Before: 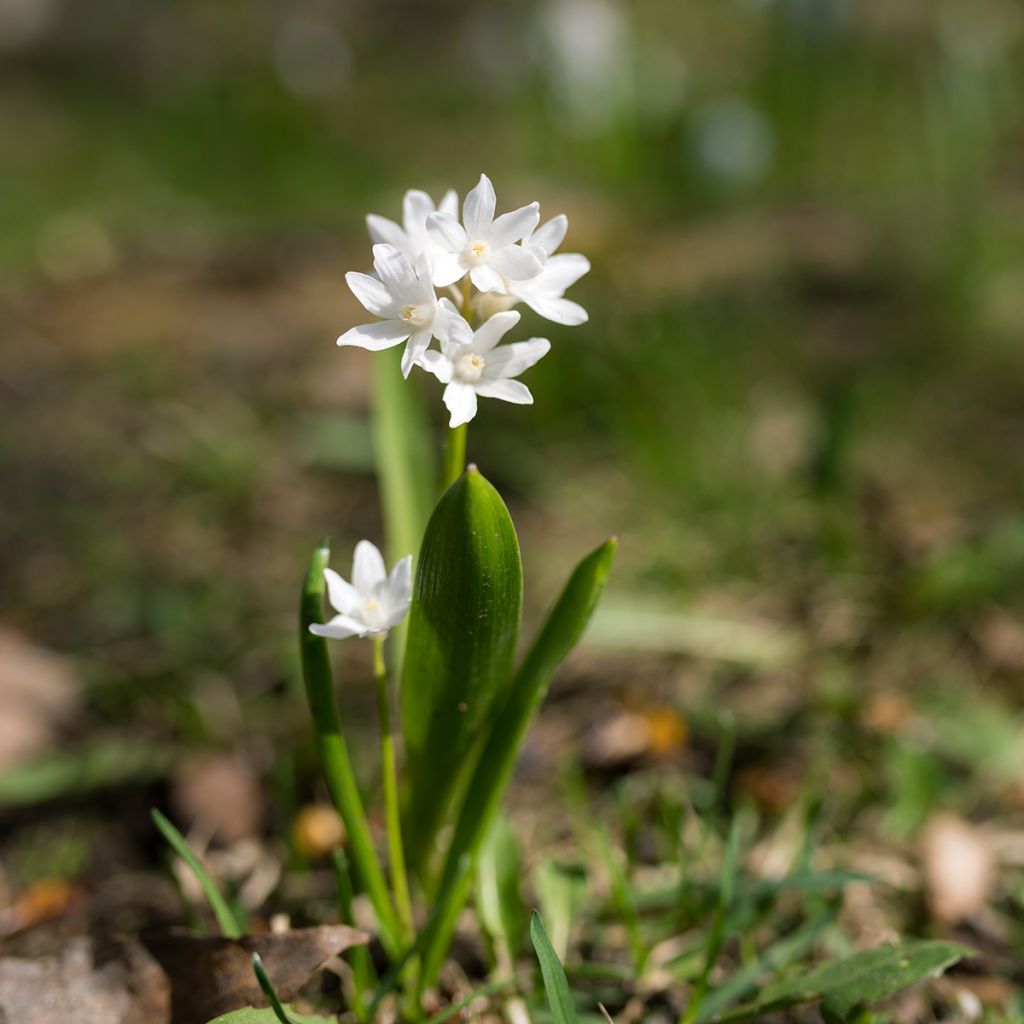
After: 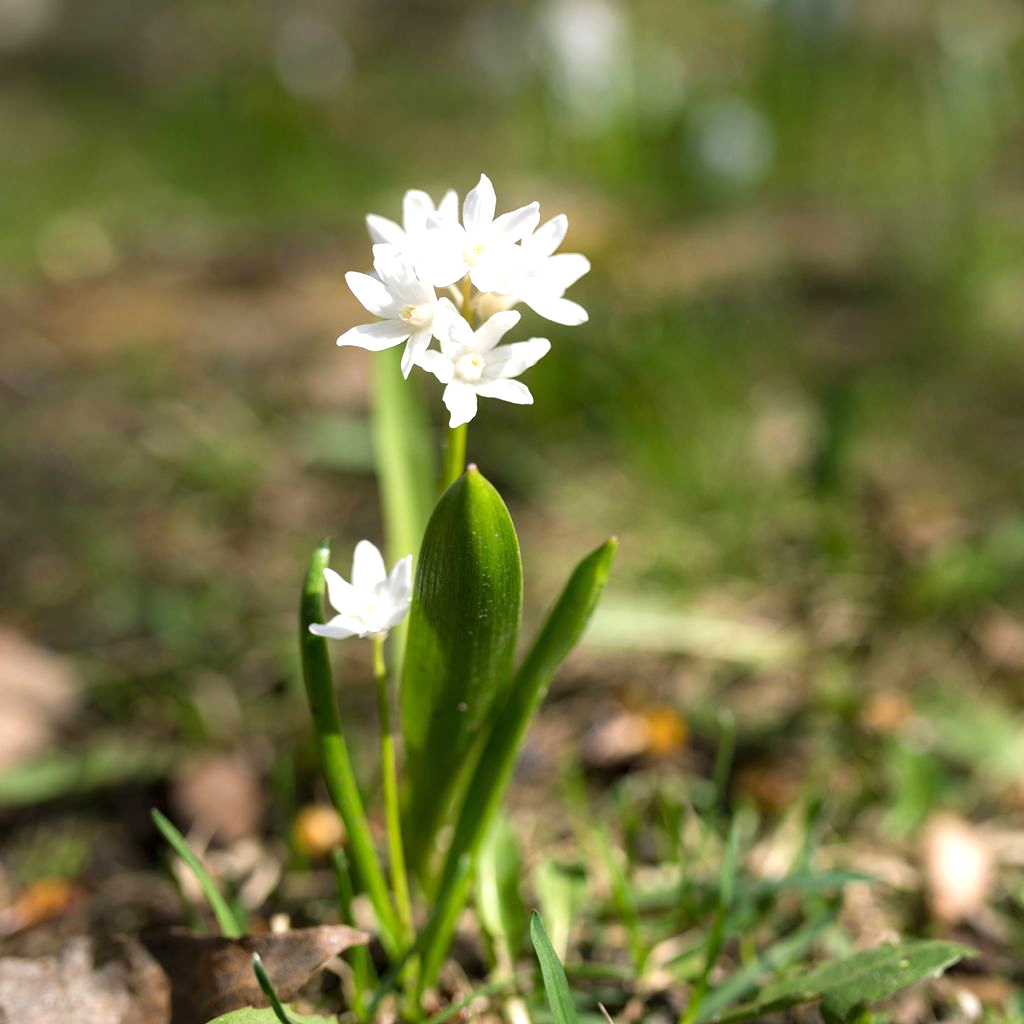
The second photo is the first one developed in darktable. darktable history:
exposure: exposure 0.704 EV, compensate exposure bias true, compensate highlight preservation false
